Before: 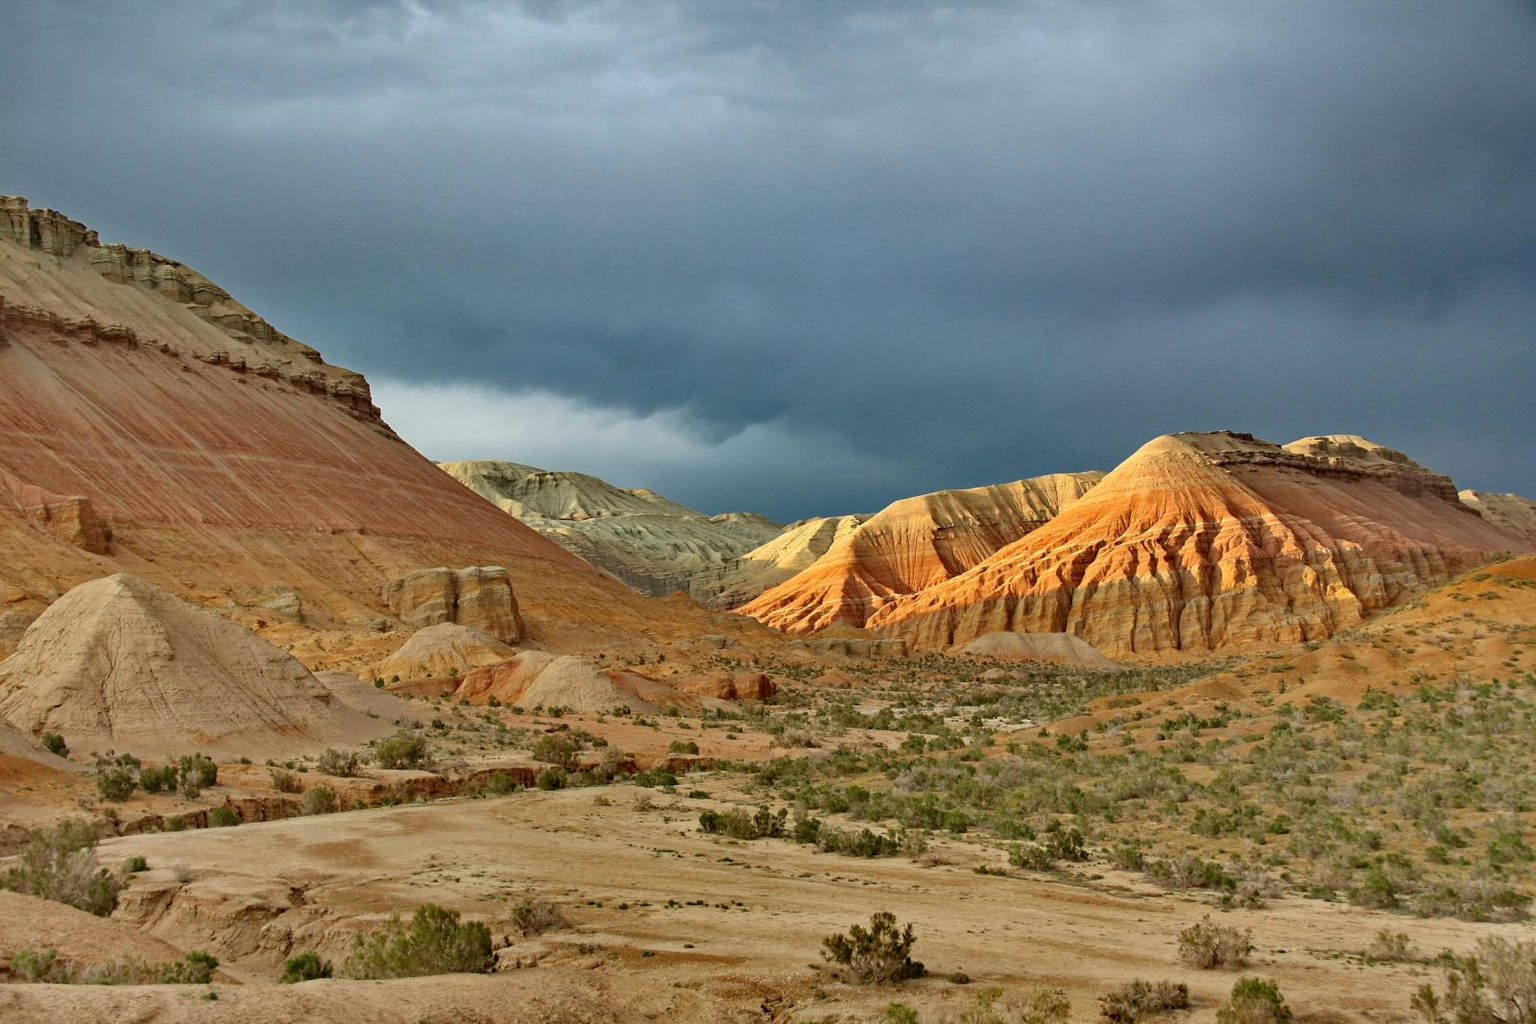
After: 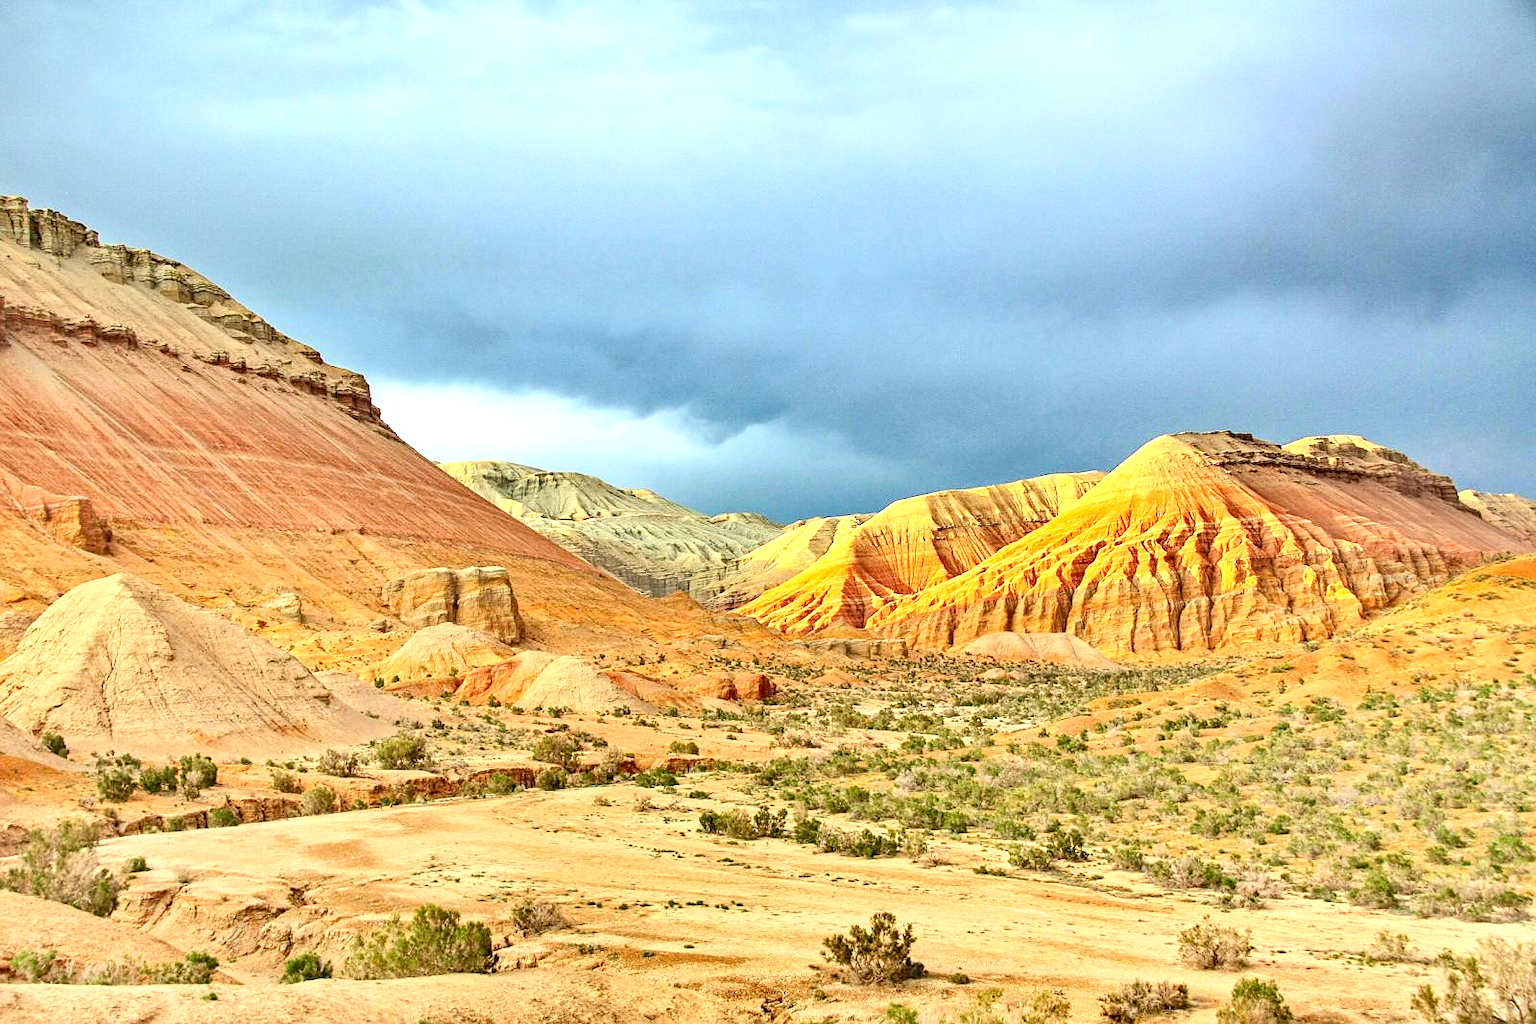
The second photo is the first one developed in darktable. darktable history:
local contrast: on, module defaults
exposure: black level correction 0, exposure 1.107 EV, compensate highlight preservation false
color balance rgb: perceptual saturation grading › global saturation 0.858%
sharpen: radius 0.97, amount 0.605
contrast brightness saturation: contrast 0.204, brightness 0.17, saturation 0.218
